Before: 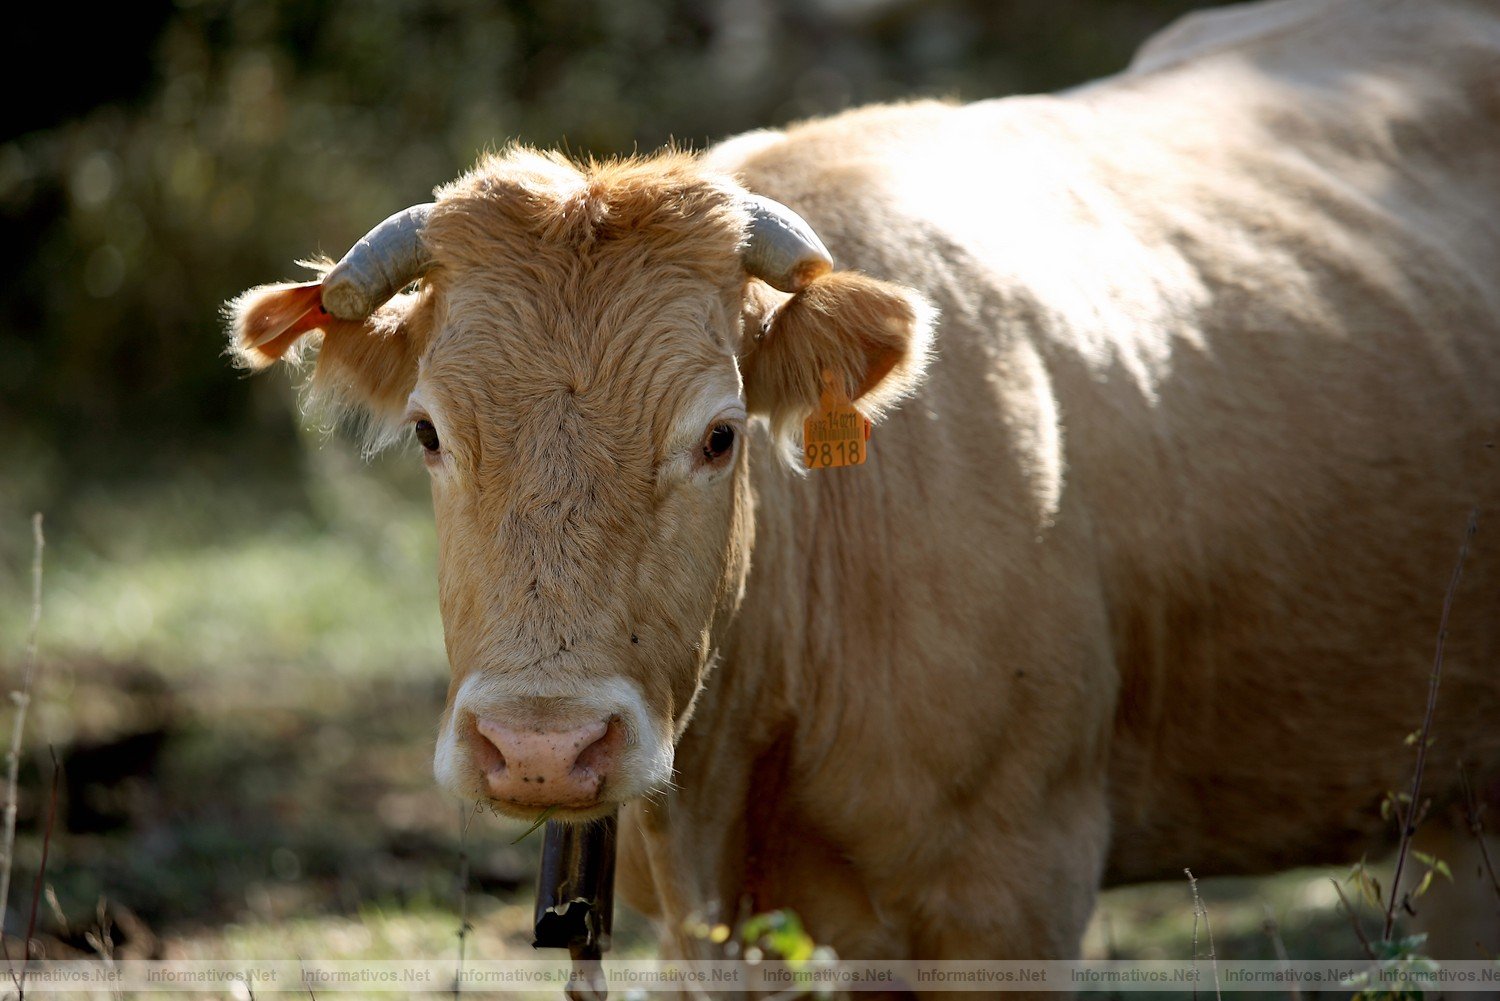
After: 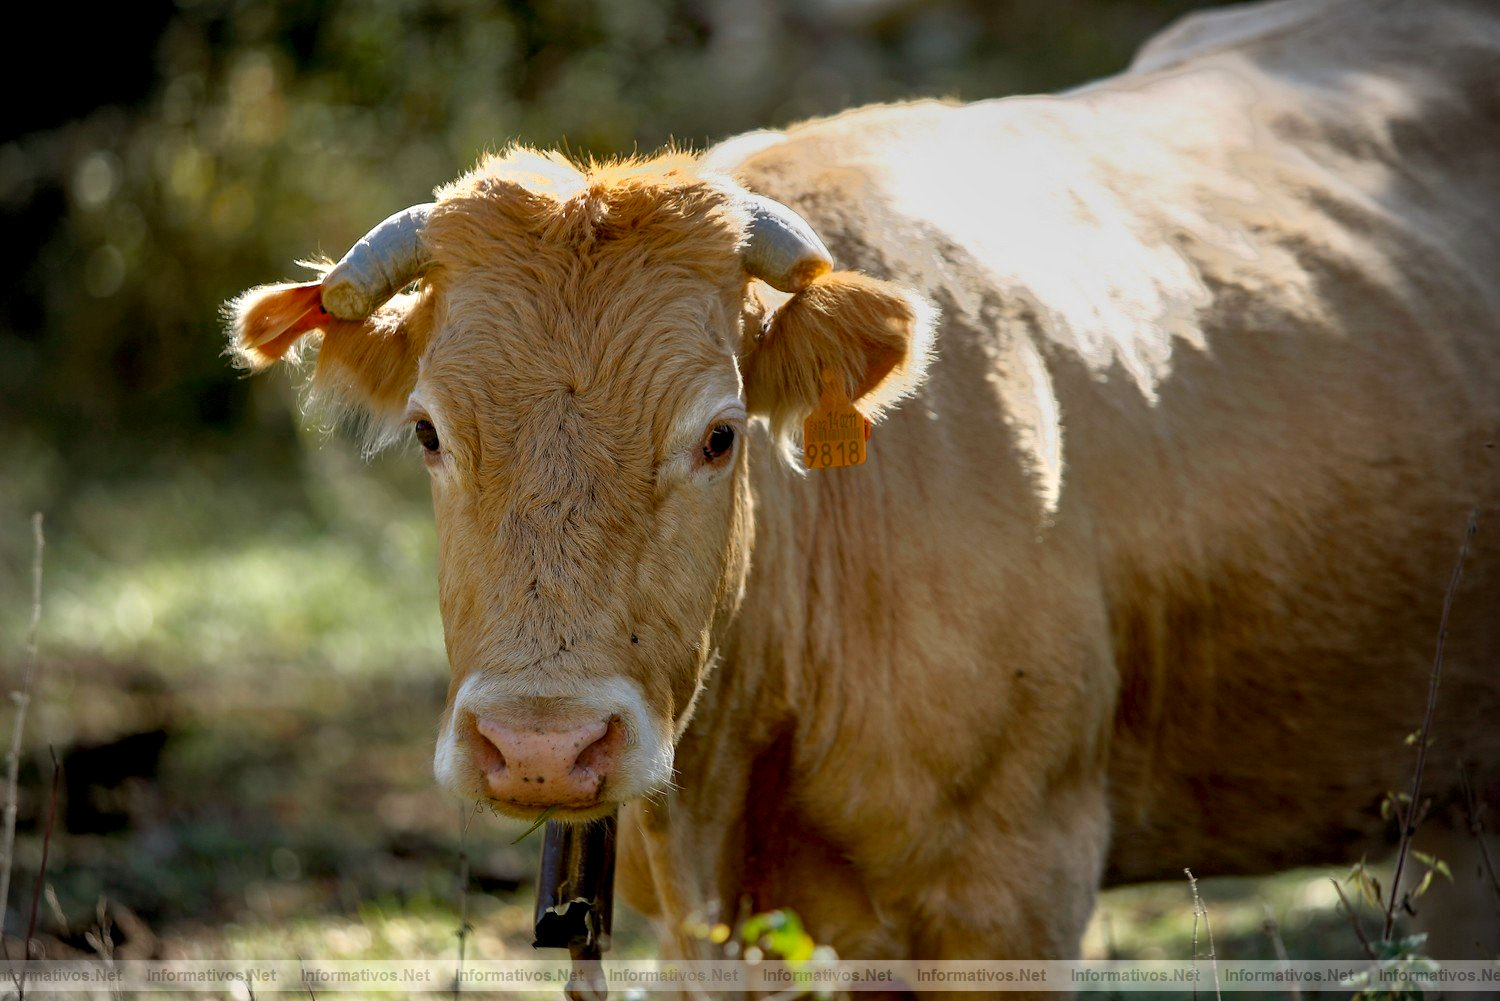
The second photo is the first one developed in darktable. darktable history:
color balance rgb: perceptual saturation grading › global saturation 20%, global vibrance 20%
vignetting: on, module defaults
local contrast: detail 130%
tone equalizer: -7 EV -0.63 EV, -6 EV 1 EV, -5 EV -0.45 EV, -4 EV 0.43 EV, -3 EV 0.41 EV, -2 EV 0.15 EV, -1 EV -0.15 EV, +0 EV -0.39 EV, smoothing diameter 25%, edges refinement/feathering 10, preserve details guided filter
shadows and highlights: shadows 62.66, white point adjustment 0.37, highlights -34.44, compress 83.82%
